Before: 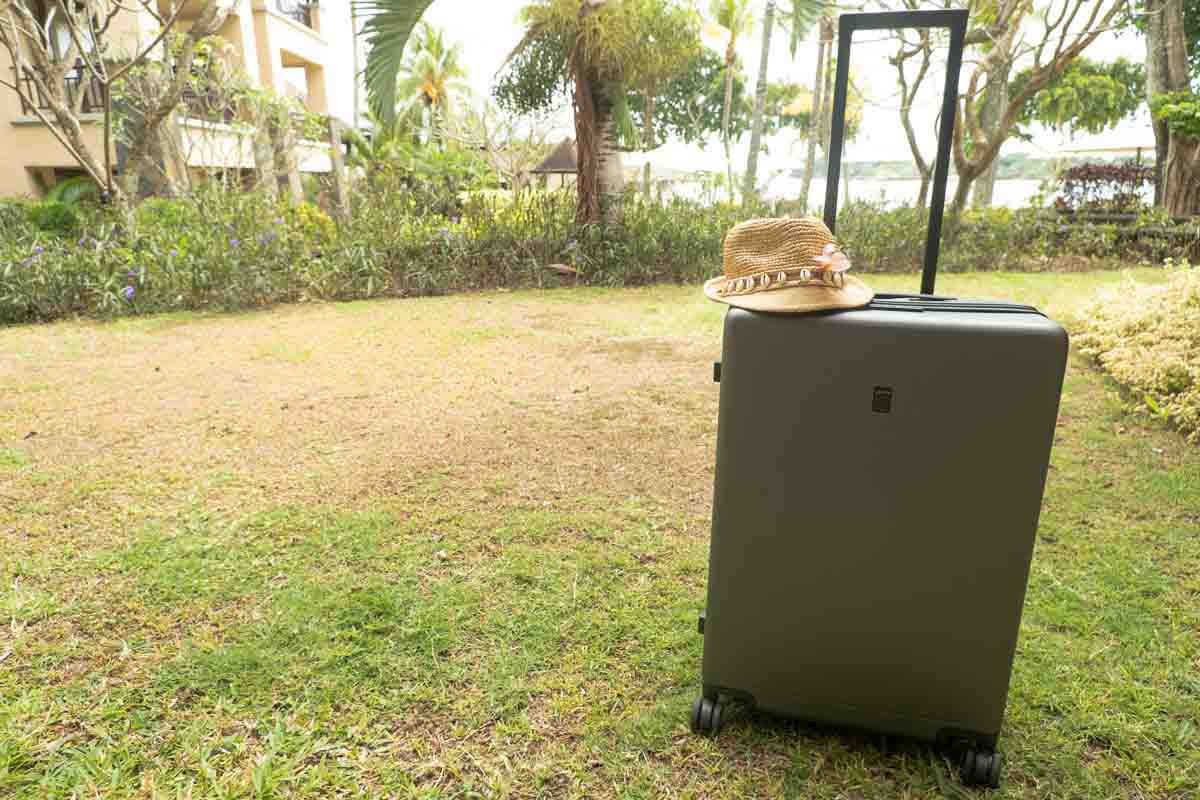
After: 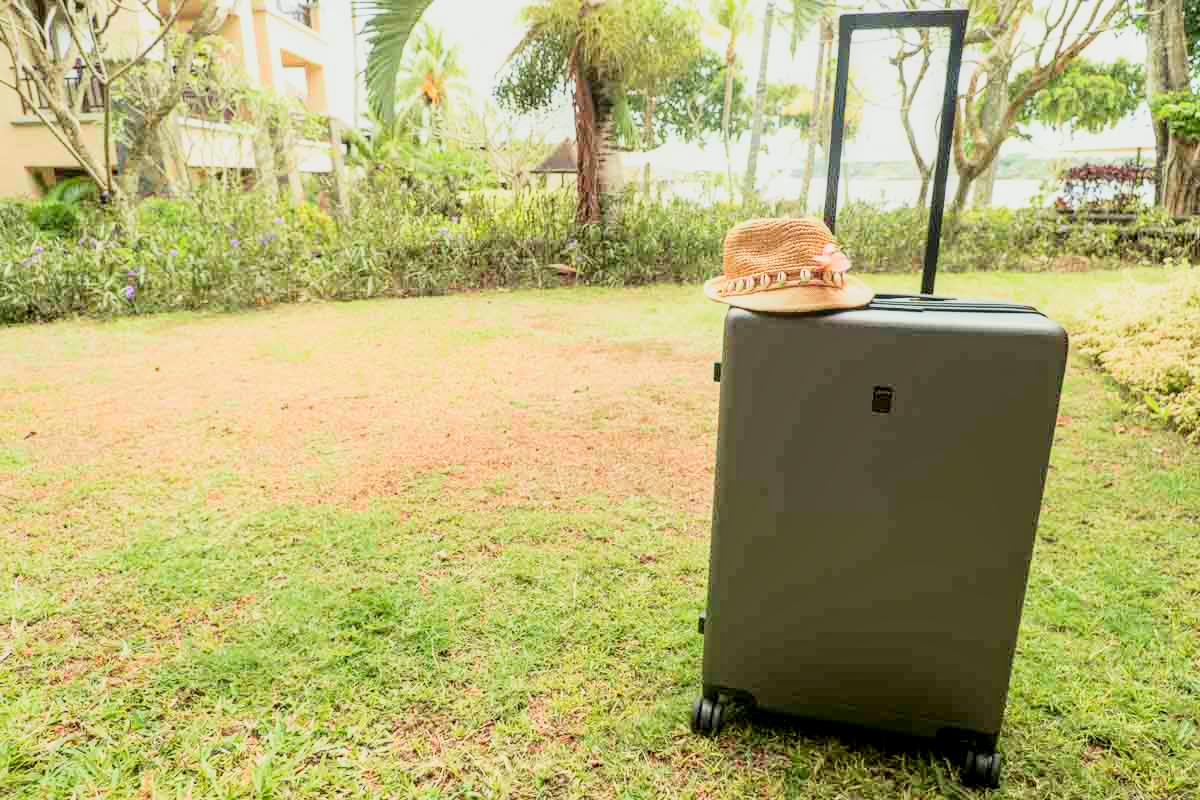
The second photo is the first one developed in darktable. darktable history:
tone curve: curves: ch0 [(0, 0.011) (0.139, 0.106) (0.295, 0.271) (0.499, 0.523) (0.739, 0.782) (0.857, 0.879) (1, 0.967)]; ch1 [(0, 0) (0.291, 0.229) (0.394, 0.365) (0.469, 0.456) (0.507, 0.504) (0.527, 0.546) (0.571, 0.614) (0.725, 0.779) (1, 1)]; ch2 [(0, 0) (0.125, 0.089) (0.35, 0.317) (0.437, 0.42) (0.502, 0.499) (0.537, 0.551) (0.613, 0.636) (1, 1)], color space Lab, independent channels, preserve colors none
exposure: exposure 0.61 EV, compensate highlight preservation false
color calibration: x 0.342, y 0.355, temperature 5145.82 K
local contrast: detail 130%
filmic rgb: black relative exposure -7.65 EV, white relative exposure 4.56 EV, hardness 3.61
